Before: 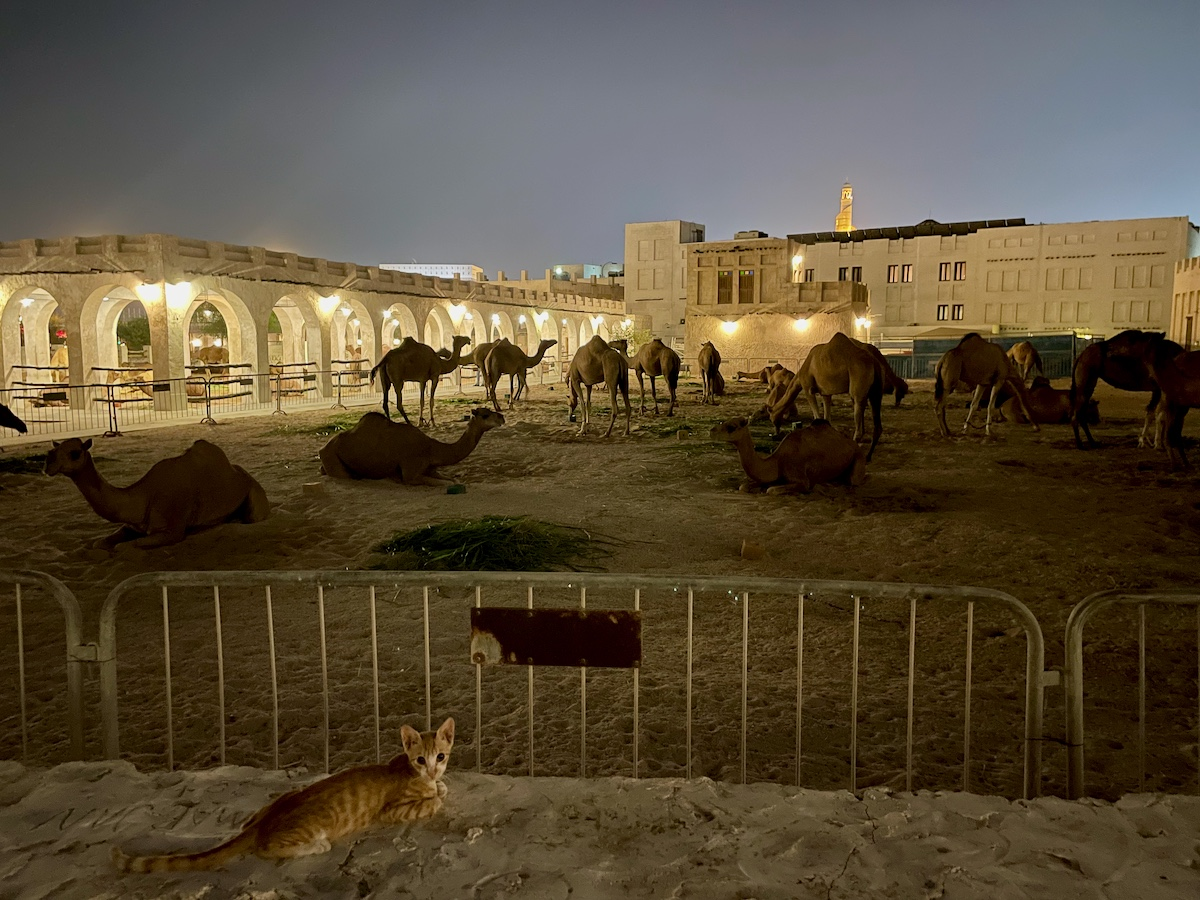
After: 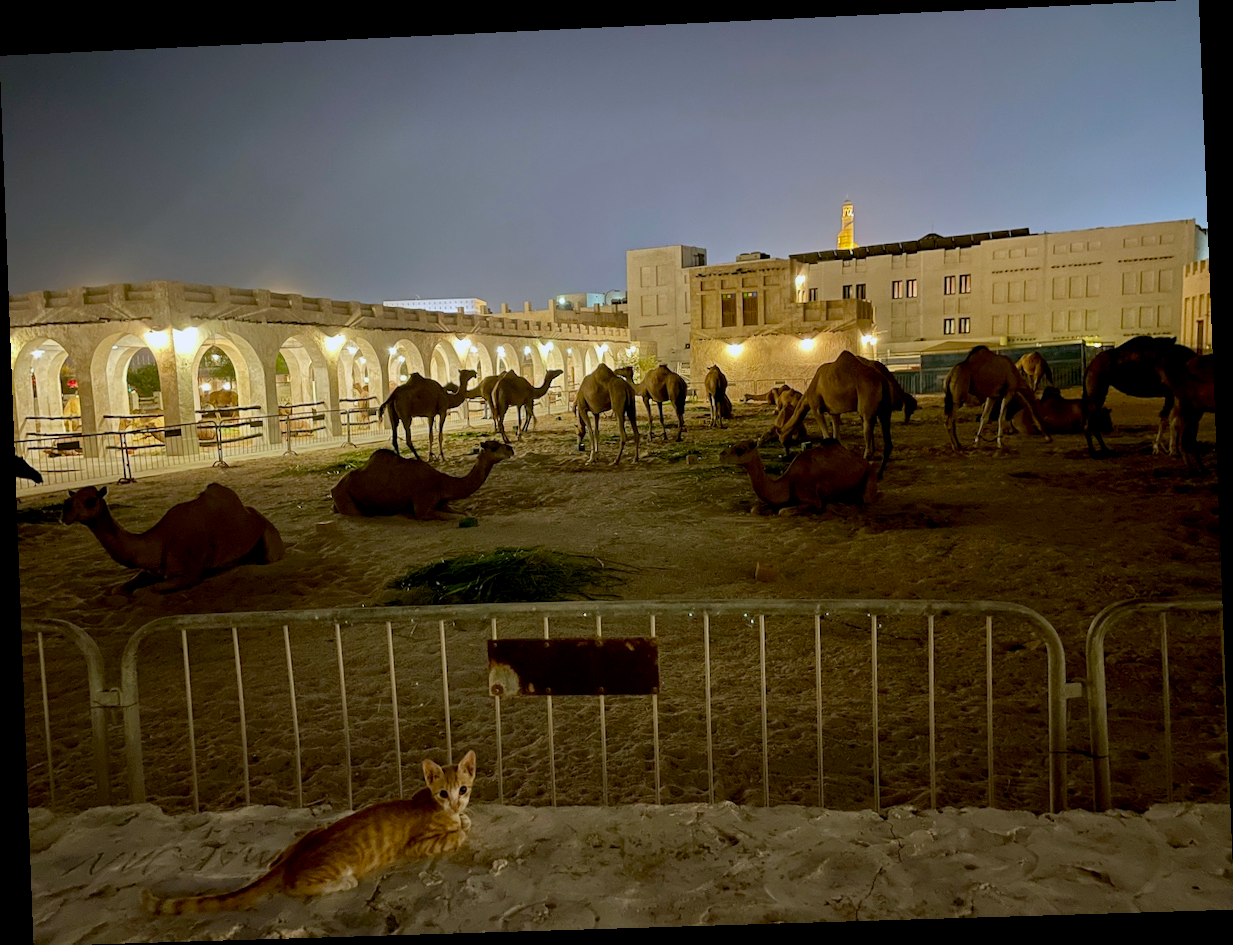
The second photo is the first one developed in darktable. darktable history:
rotate and perspective: rotation -2.22°, lens shift (horizontal) -0.022, automatic cropping off
white balance: red 0.967, blue 1.049
color balance: output saturation 110%
